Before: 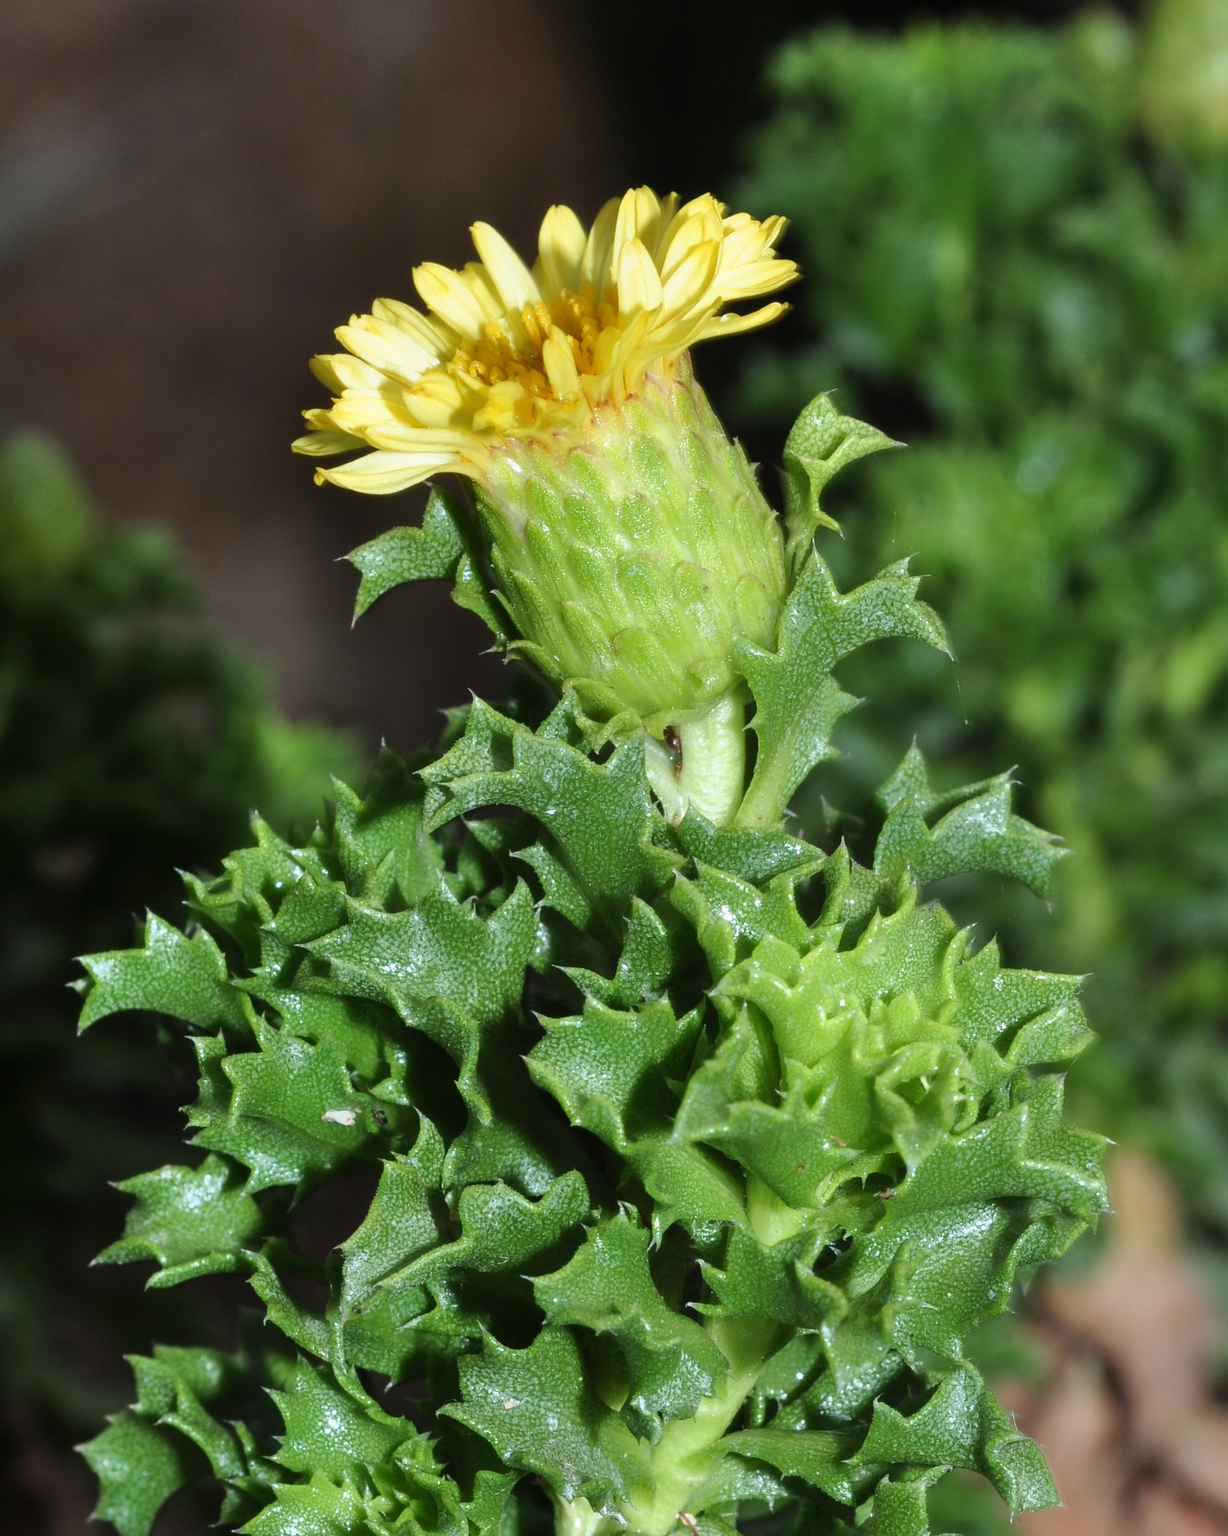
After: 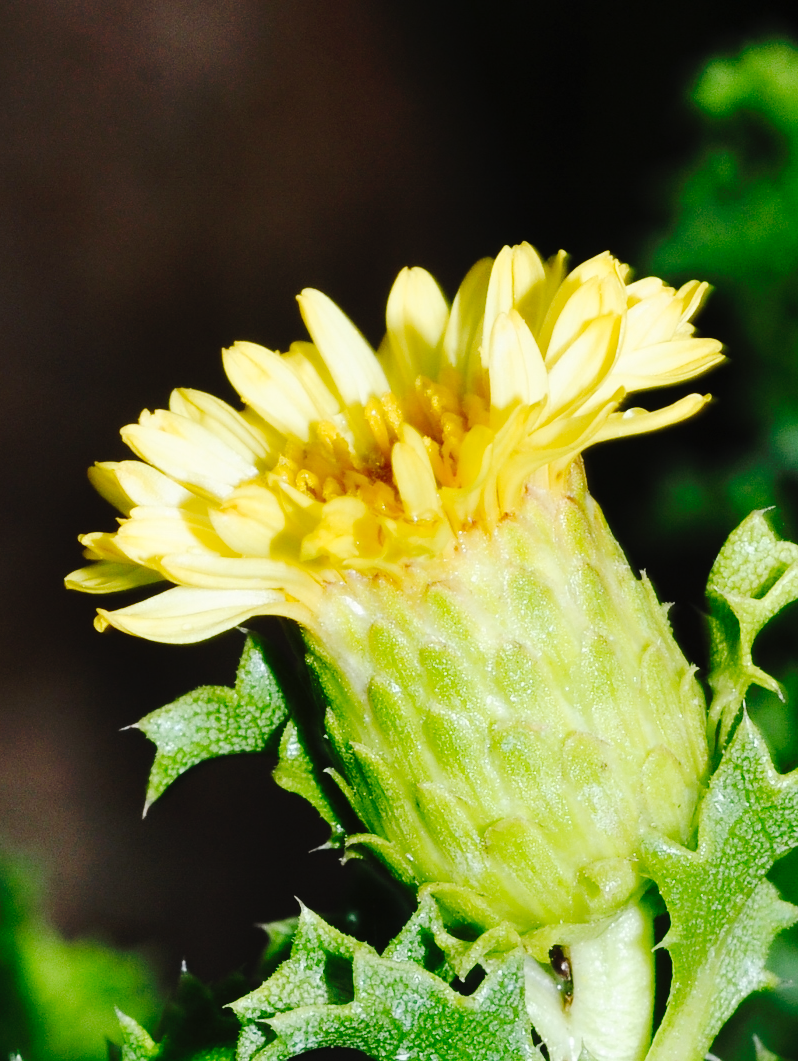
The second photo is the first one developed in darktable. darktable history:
crop: left 19.758%, right 30.282%, bottom 46.909%
tone curve: curves: ch0 [(0, 0) (0.003, 0.003) (0.011, 0.009) (0.025, 0.018) (0.044, 0.027) (0.069, 0.034) (0.1, 0.043) (0.136, 0.056) (0.177, 0.084) (0.224, 0.138) (0.277, 0.203) (0.335, 0.329) (0.399, 0.451) (0.468, 0.572) (0.543, 0.671) (0.623, 0.754) (0.709, 0.821) (0.801, 0.88) (0.898, 0.938) (1, 1)], preserve colors none
